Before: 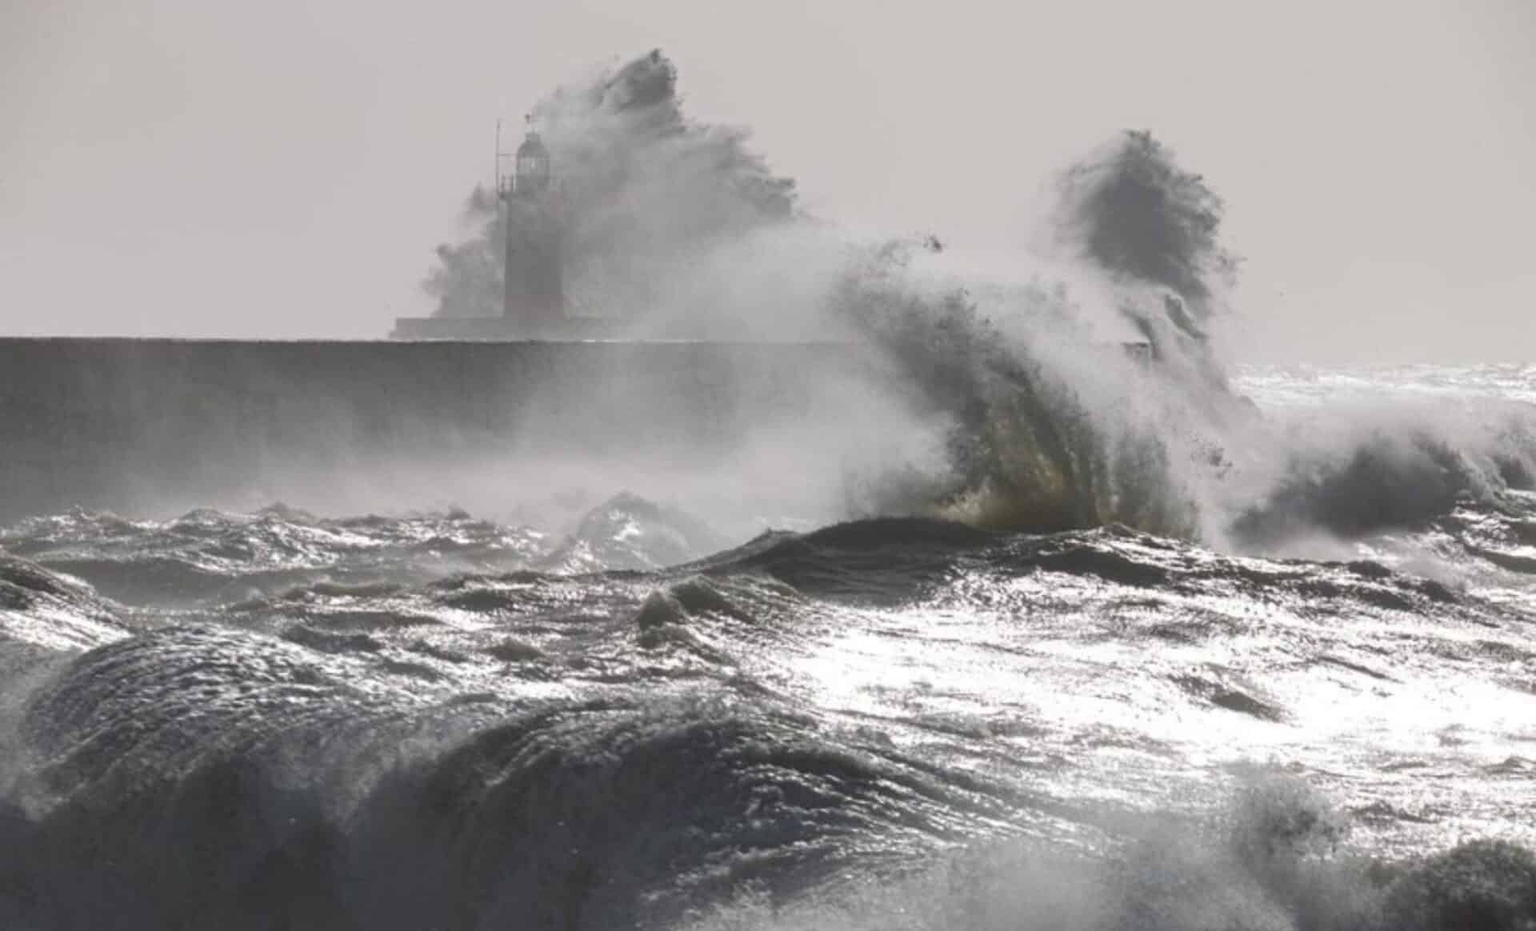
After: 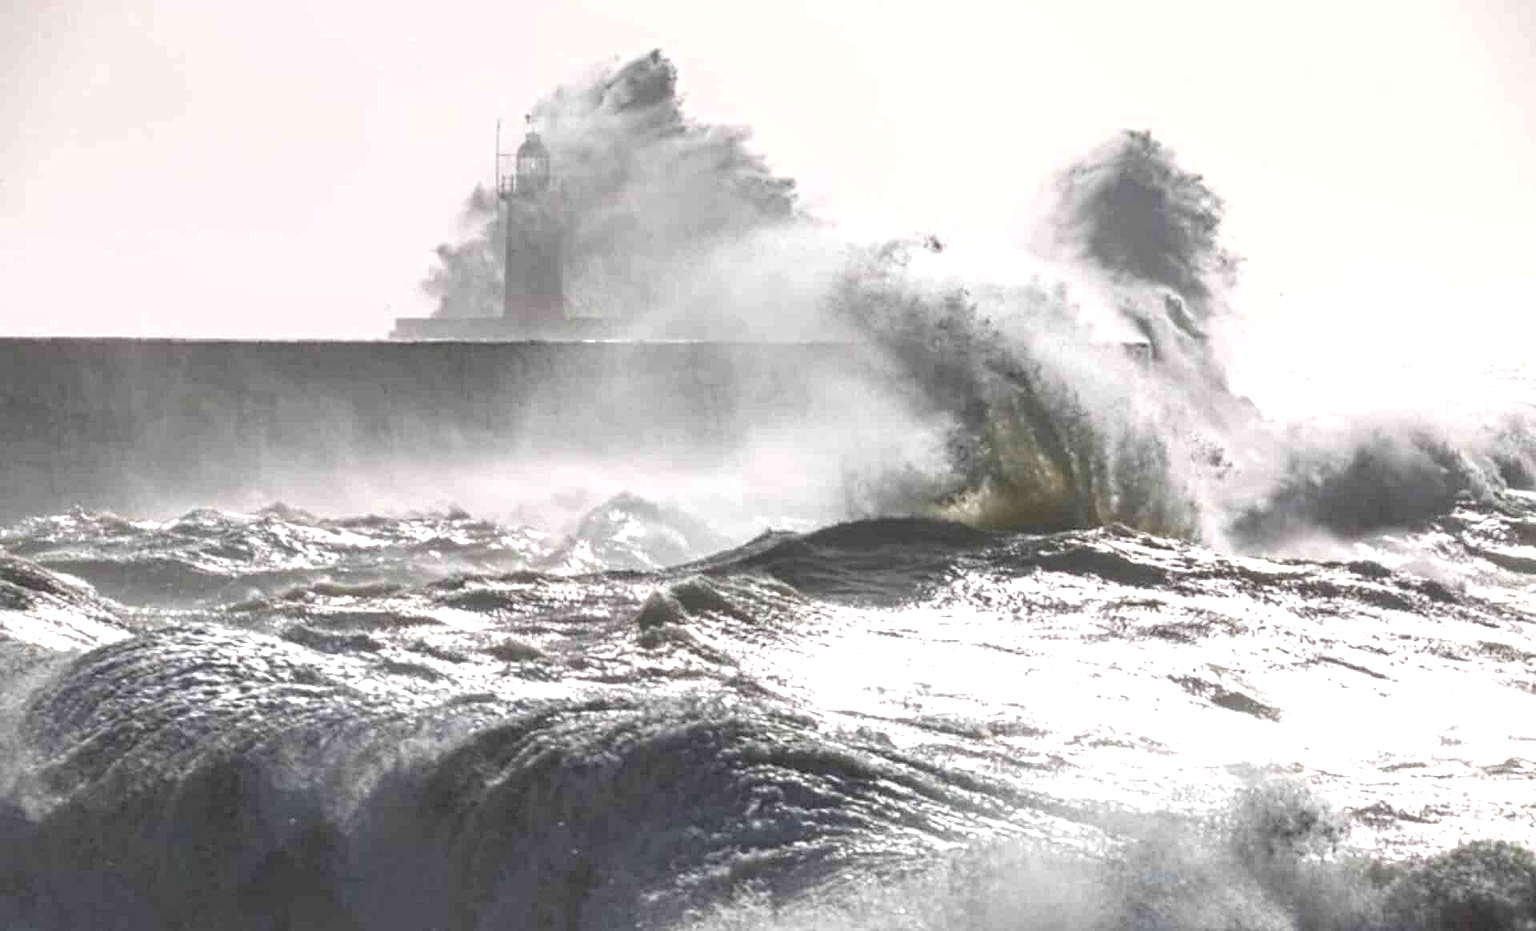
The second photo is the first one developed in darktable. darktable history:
exposure: black level correction 0.001, exposure 0.957 EV, compensate highlight preservation false
local contrast: on, module defaults
tone equalizer: on, module defaults
haze removal: compatibility mode true, adaptive false
